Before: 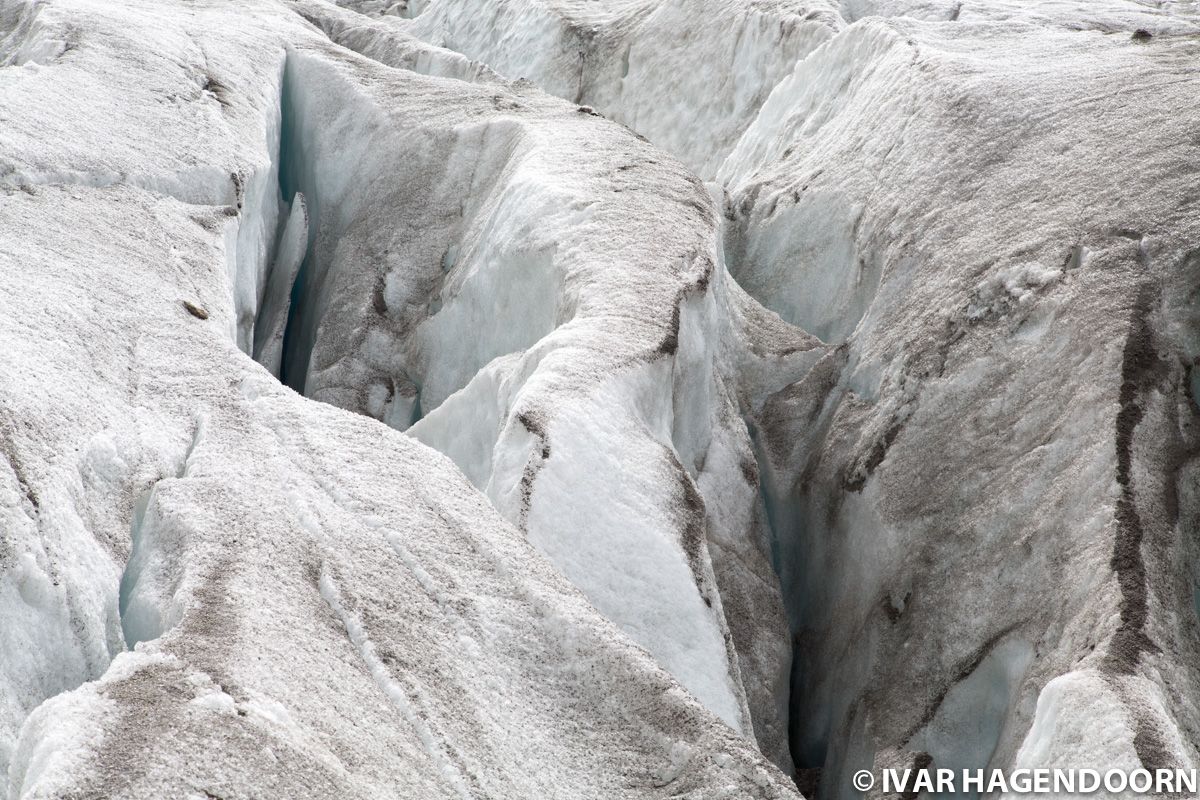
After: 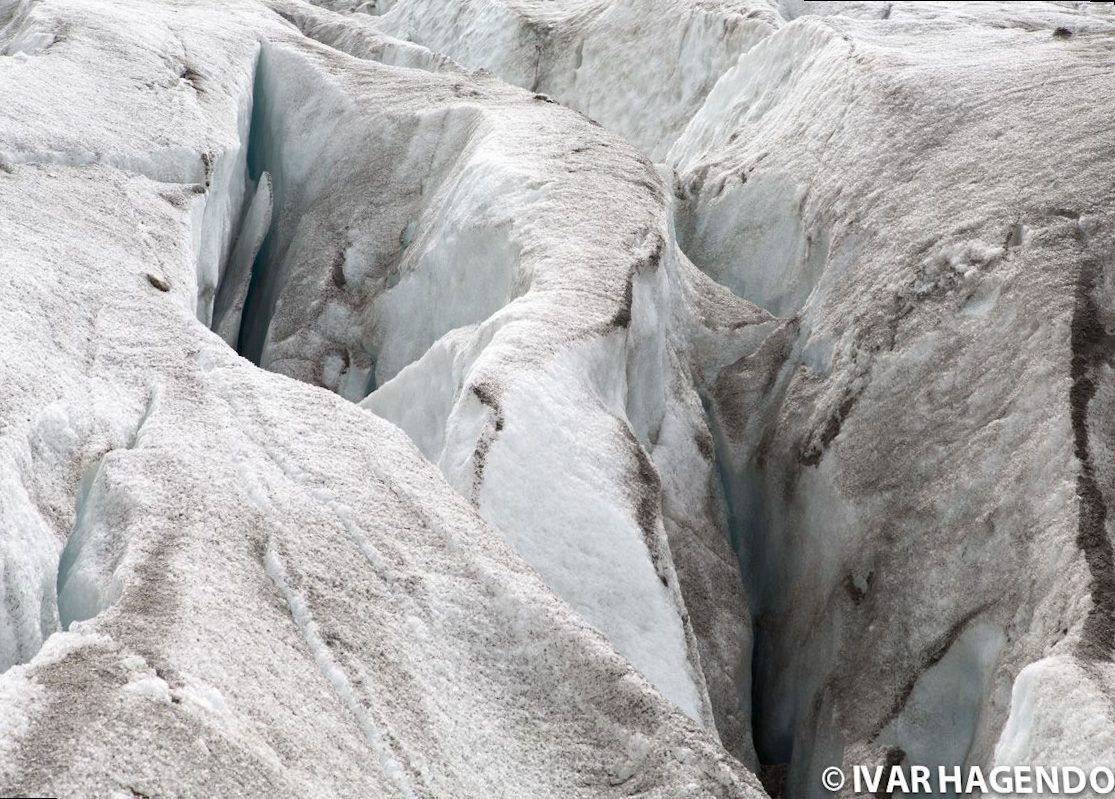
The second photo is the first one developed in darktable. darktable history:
color balance: contrast -0.5%
rotate and perspective: rotation 0.215°, lens shift (vertical) -0.139, crop left 0.069, crop right 0.939, crop top 0.002, crop bottom 0.996
